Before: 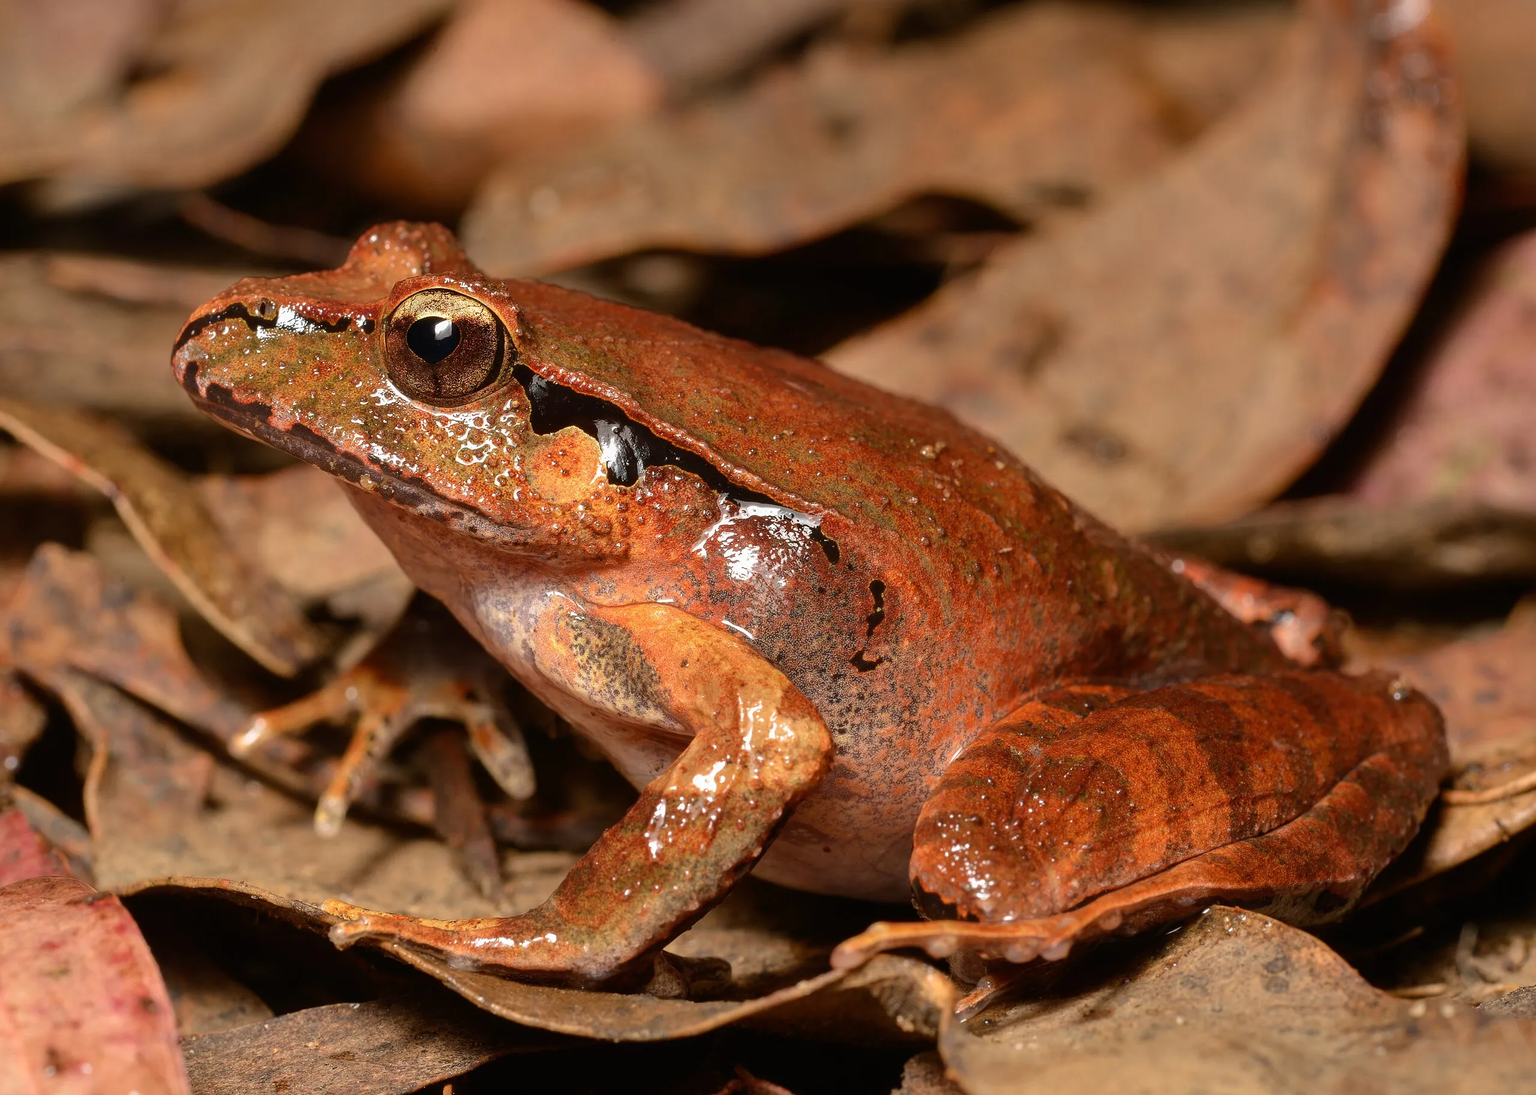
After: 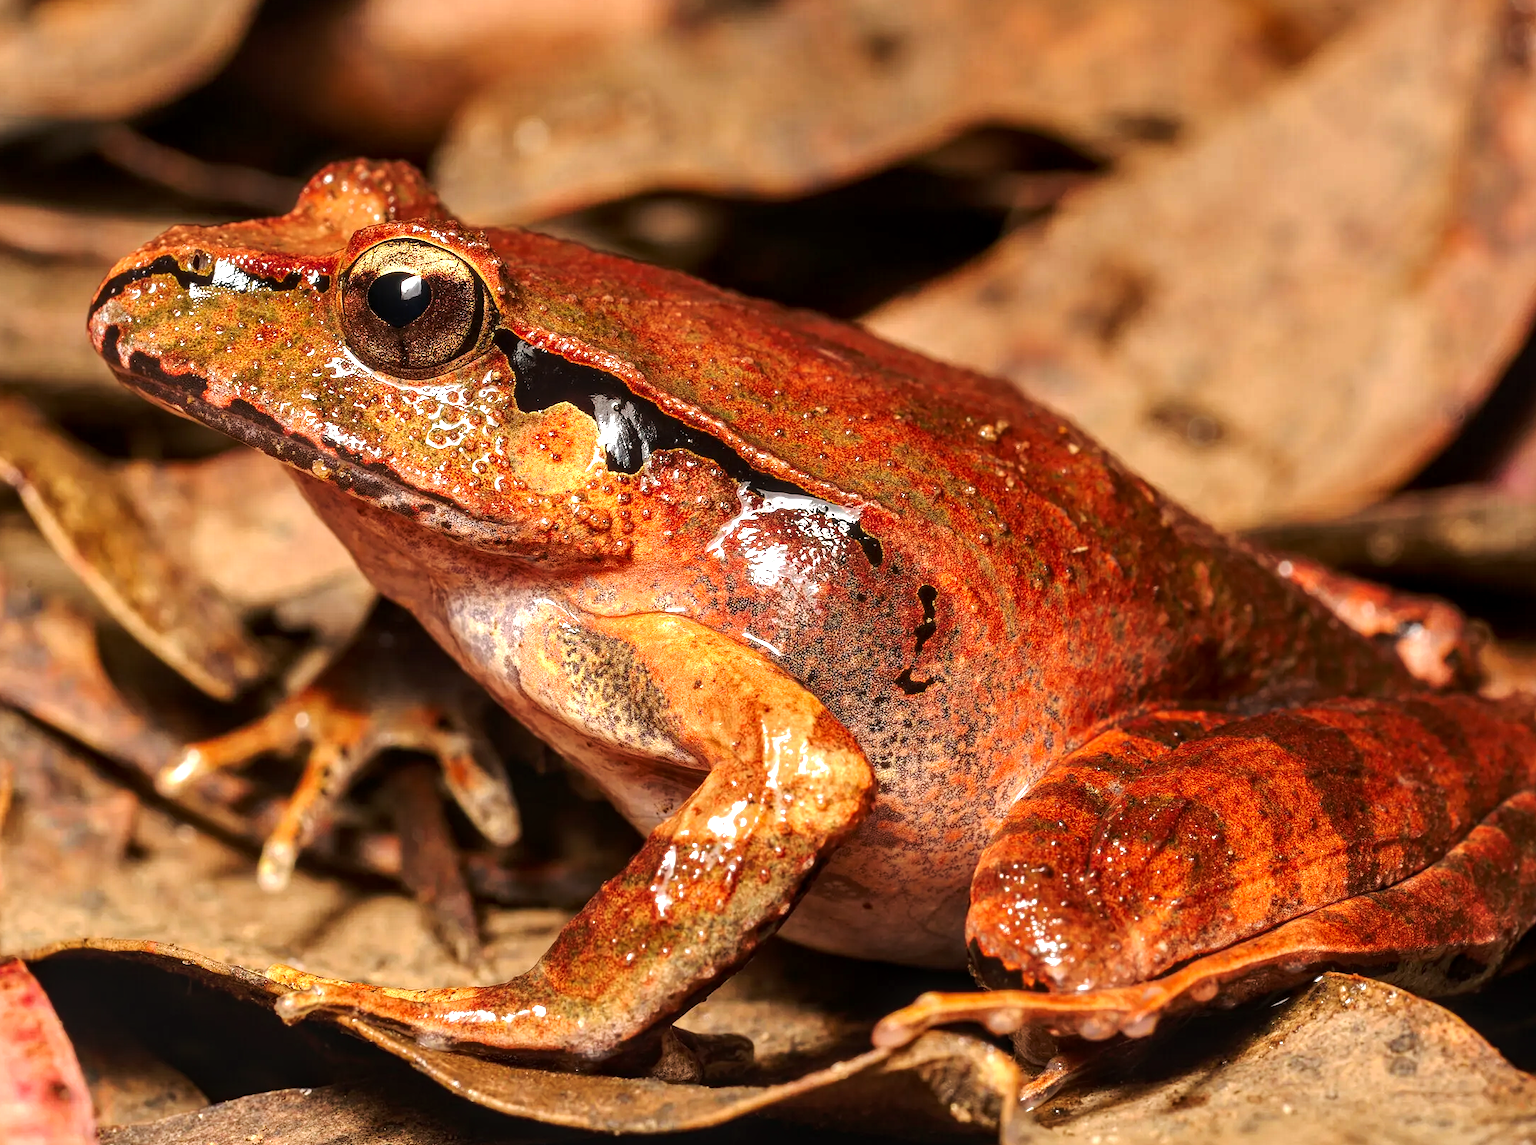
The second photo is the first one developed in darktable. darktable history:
crop: left 6.388%, top 8.102%, right 9.525%, bottom 3.915%
tone curve: curves: ch0 [(0, 0) (0.003, 0.006) (0.011, 0.01) (0.025, 0.017) (0.044, 0.029) (0.069, 0.043) (0.1, 0.064) (0.136, 0.091) (0.177, 0.128) (0.224, 0.162) (0.277, 0.206) (0.335, 0.258) (0.399, 0.324) (0.468, 0.404) (0.543, 0.499) (0.623, 0.595) (0.709, 0.693) (0.801, 0.786) (0.898, 0.883) (1, 1)], preserve colors none
exposure: exposure 0.795 EV, compensate highlight preservation false
local contrast: on, module defaults
